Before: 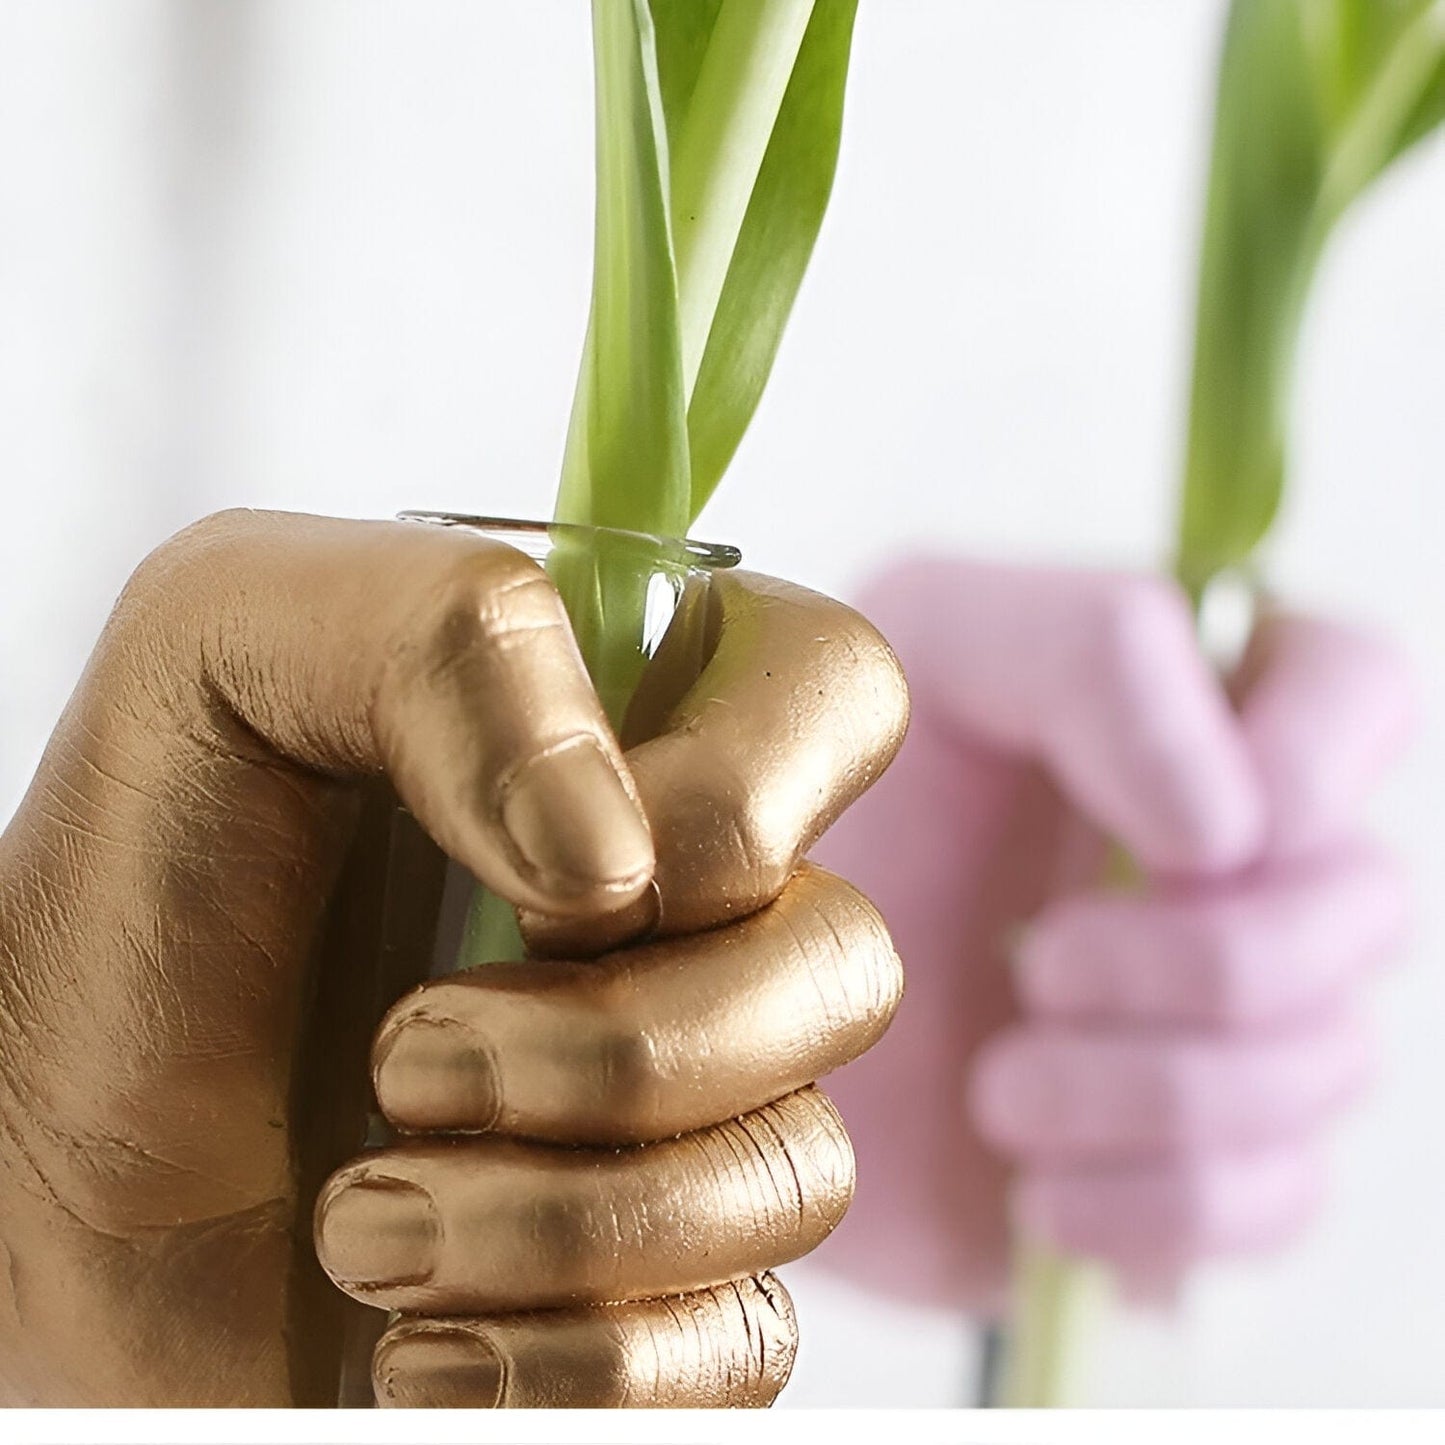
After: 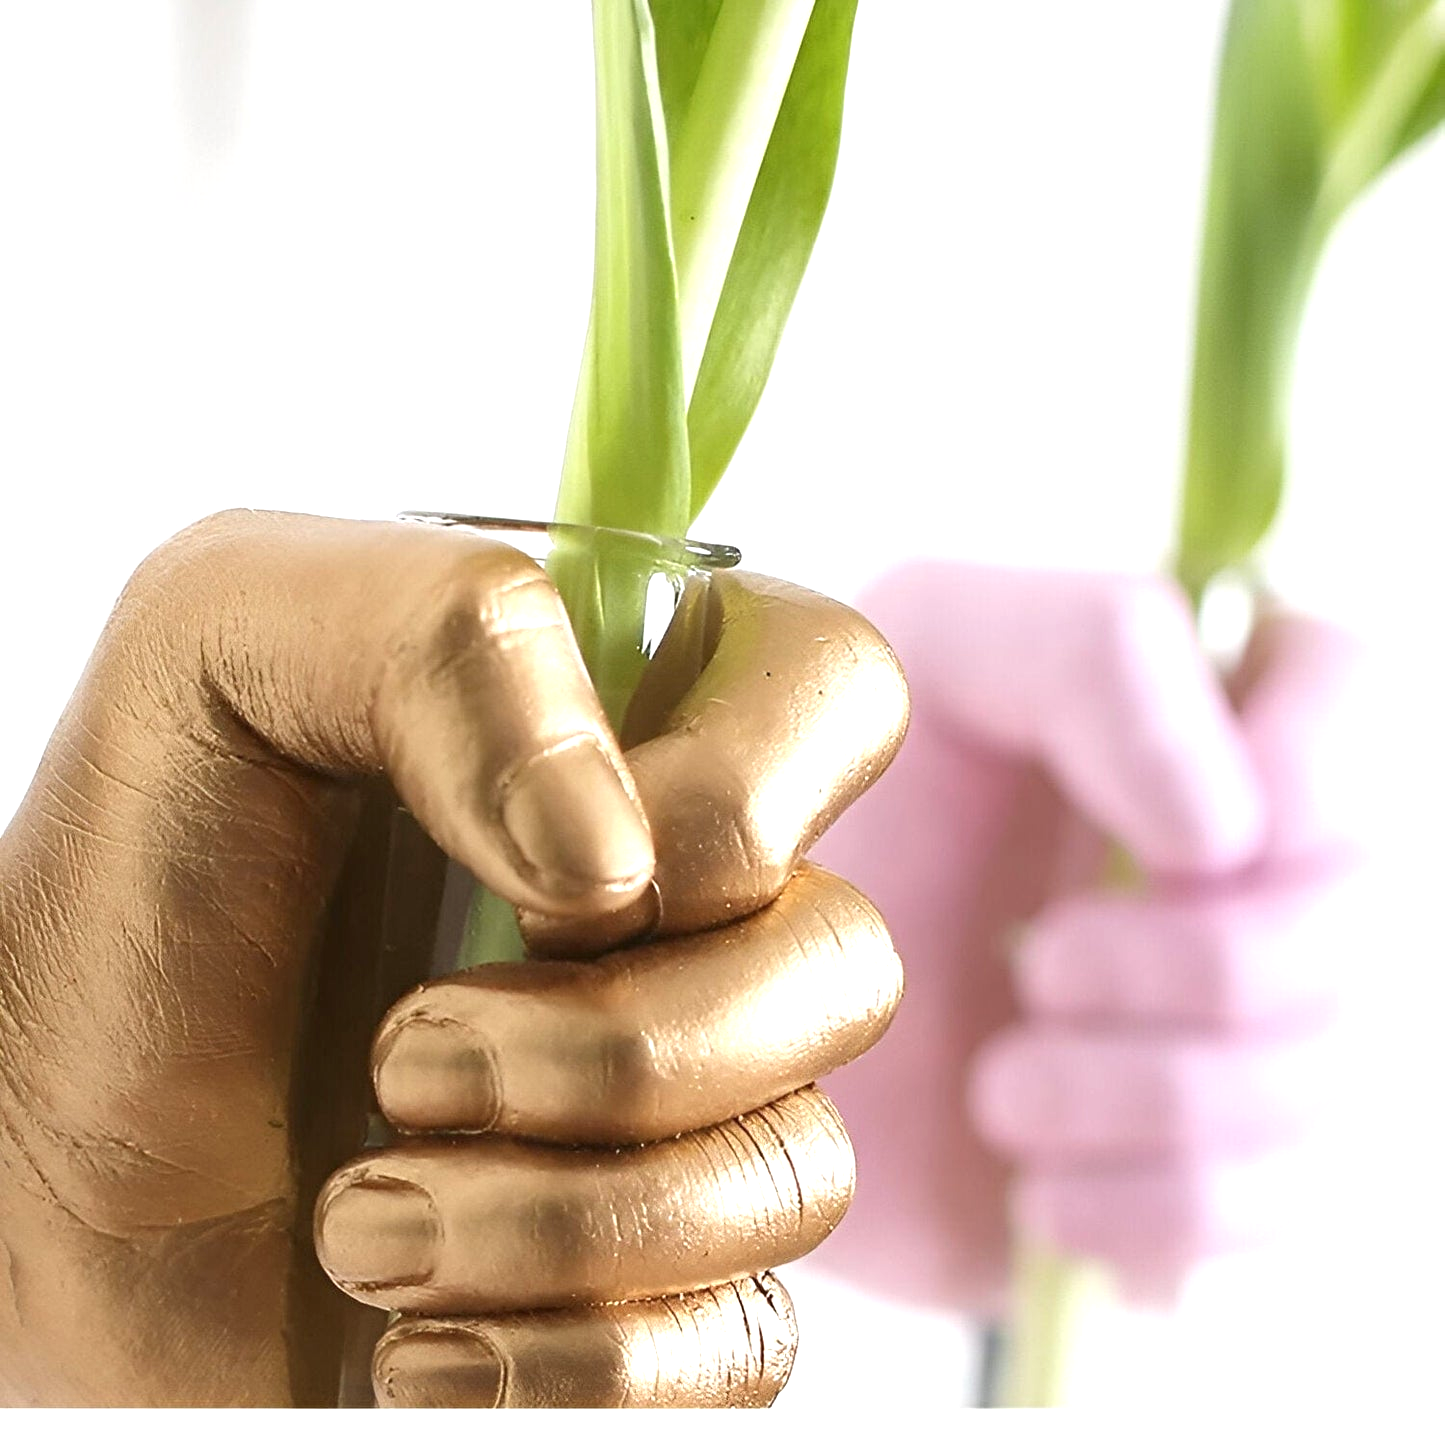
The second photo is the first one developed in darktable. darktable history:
exposure: exposure 0.608 EV, compensate highlight preservation false
